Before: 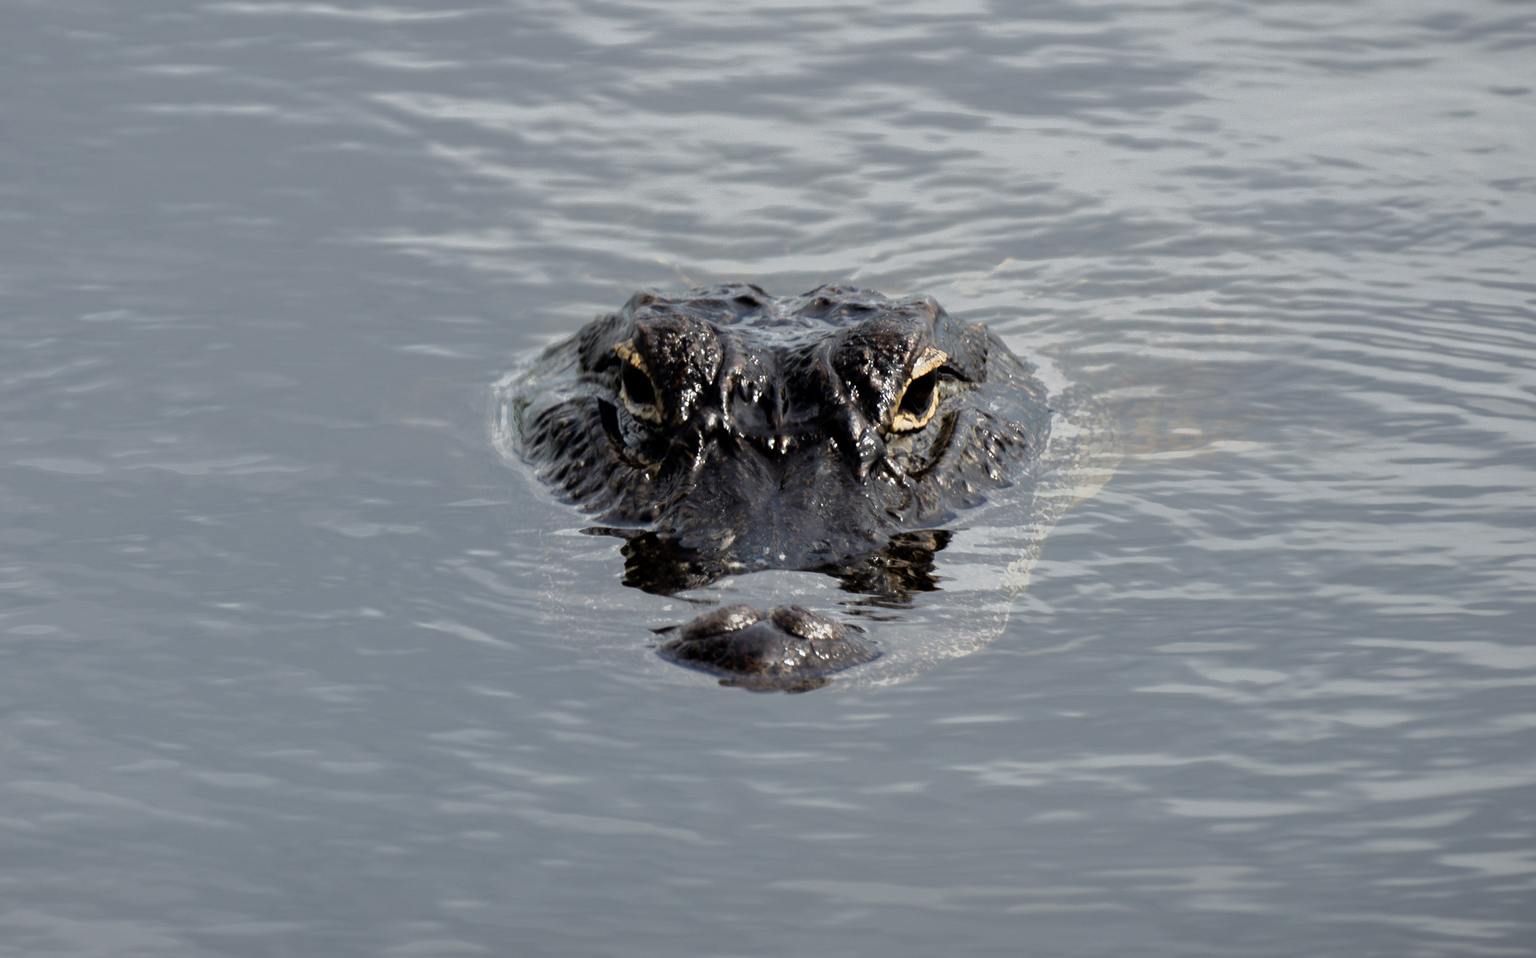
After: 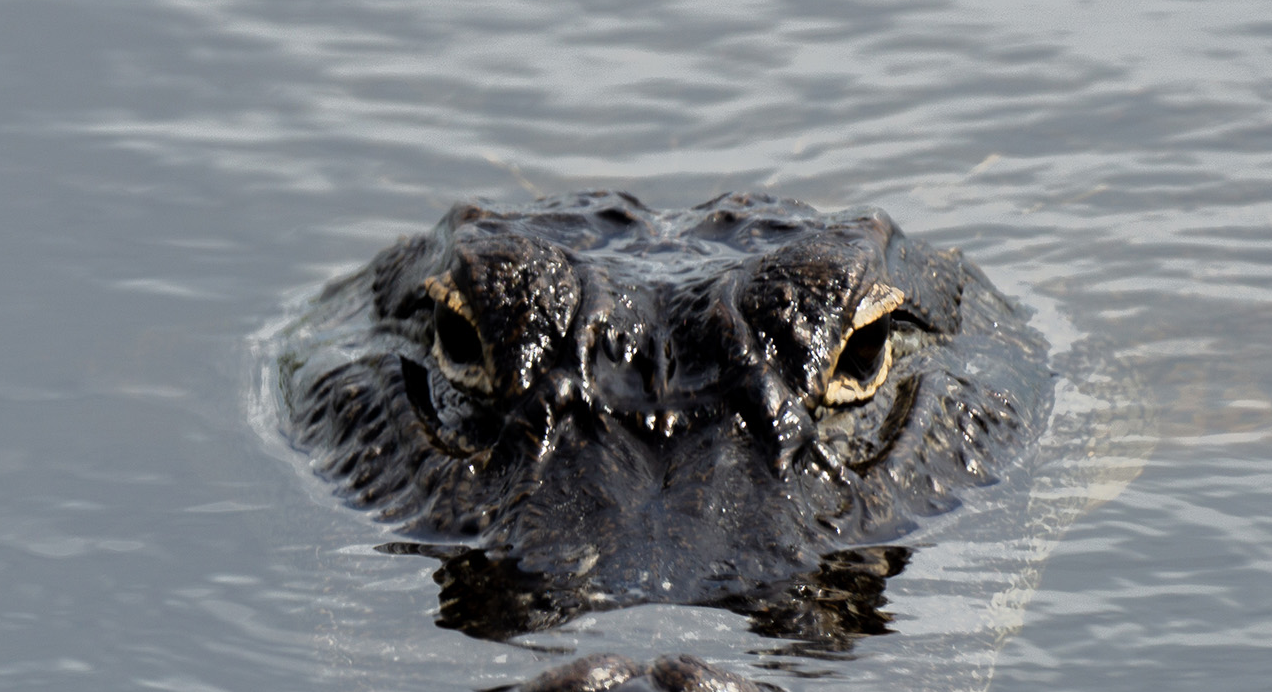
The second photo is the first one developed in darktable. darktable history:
crop: left 20.863%, top 15.783%, right 21.717%, bottom 34.079%
